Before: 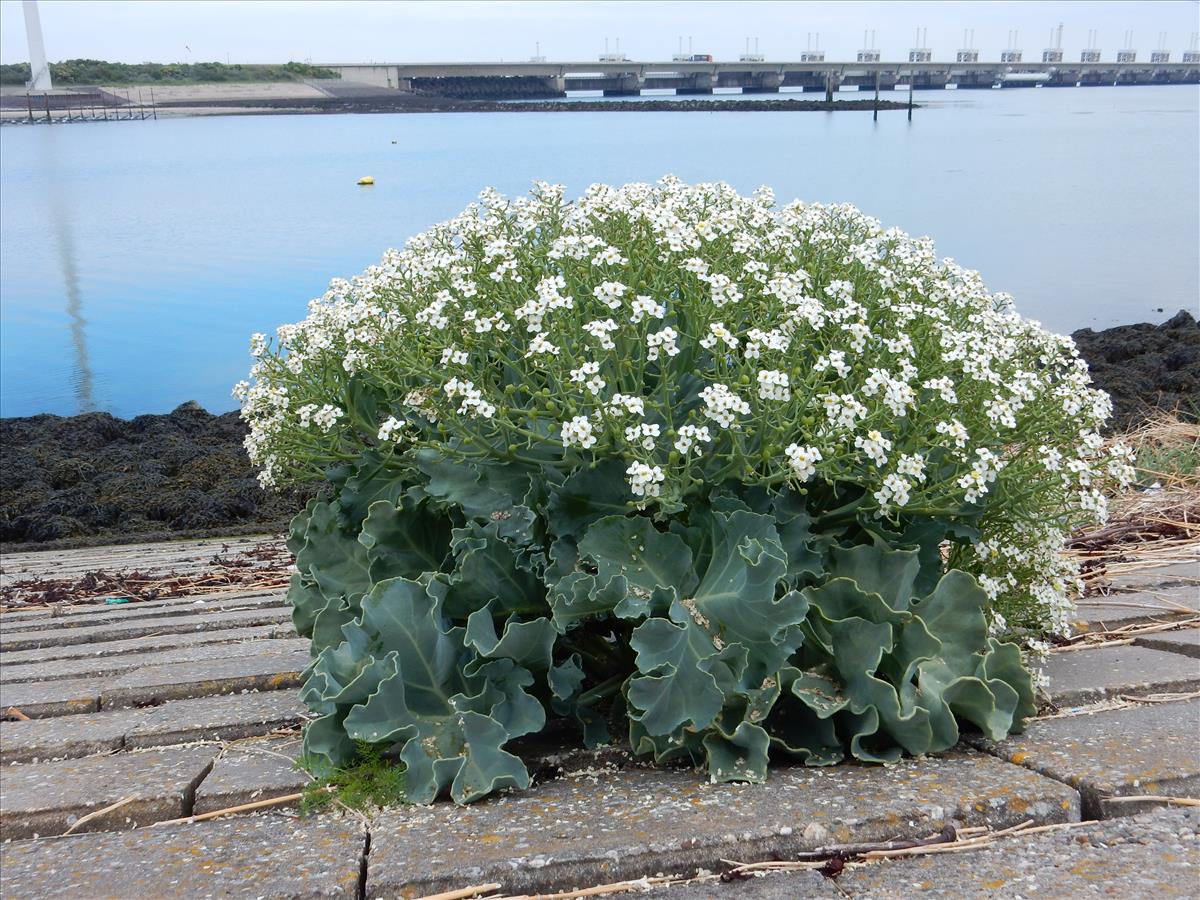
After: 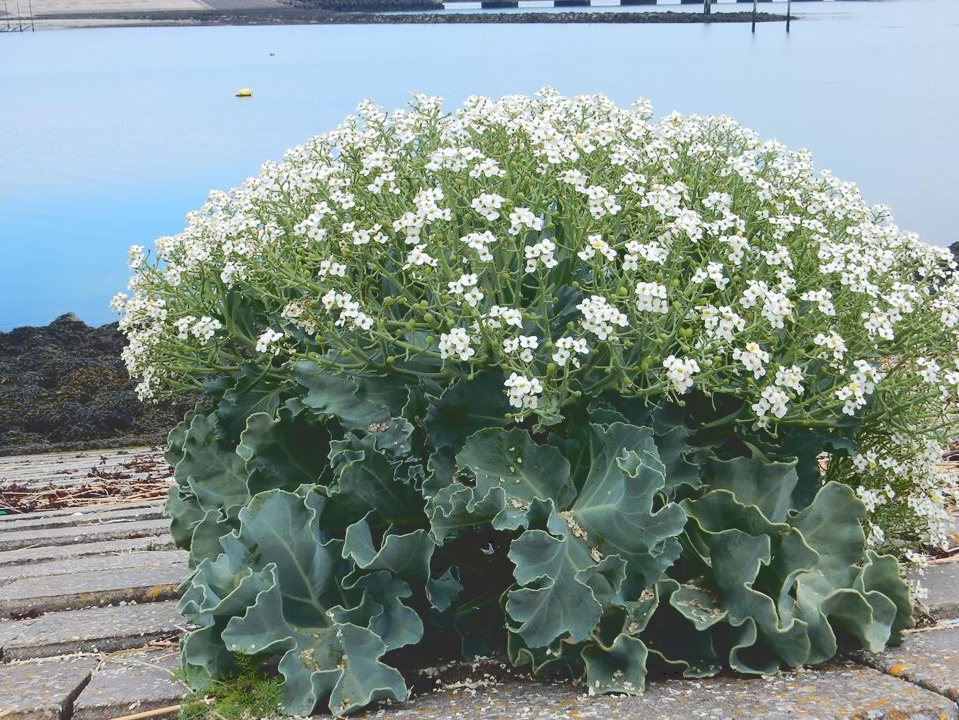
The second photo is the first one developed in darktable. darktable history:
tone curve: curves: ch0 [(0, 0) (0.003, 0.177) (0.011, 0.177) (0.025, 0.176) (0.044, 0.178) (0.069, 0.186) (0.1, 0.194) (0.136, 0.203) (0.177, 0.223) (0.224, 0.255) (0.277, 0.305) (0.335, 0.383) (0.399, 0.467) (0.468, 0.546) (0.543, 0.616) (0.623, 0.694) (0.709, 0.764) (0.801, 0.834) (0.898, 0.901) (1, 1)], color space Lab, independent channels, preserve colors none
crop and rotate: left 10.185%, top 9.886%, right 9.882%, bottom 10.104%
